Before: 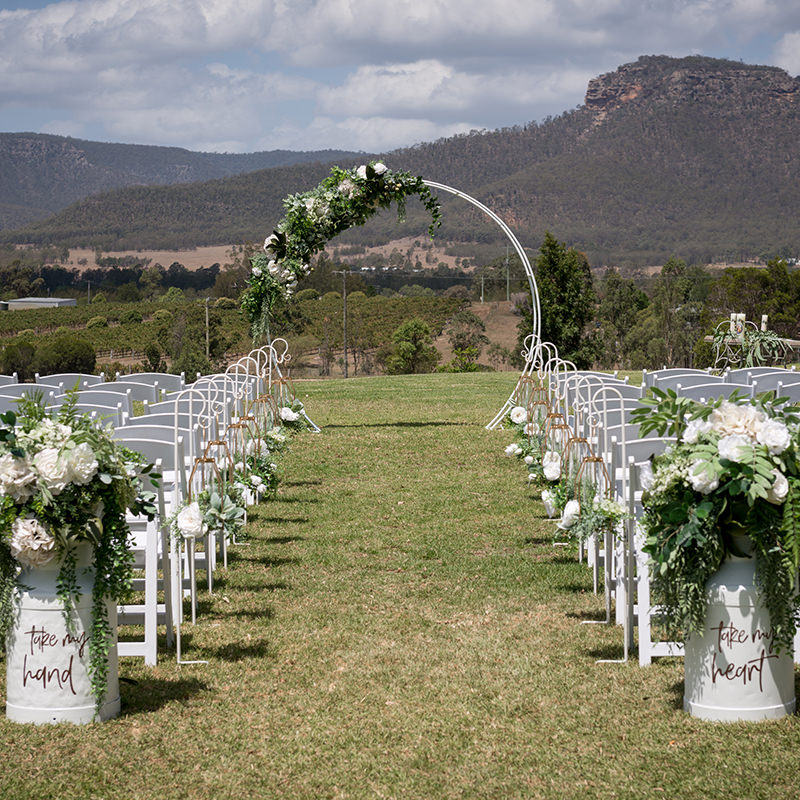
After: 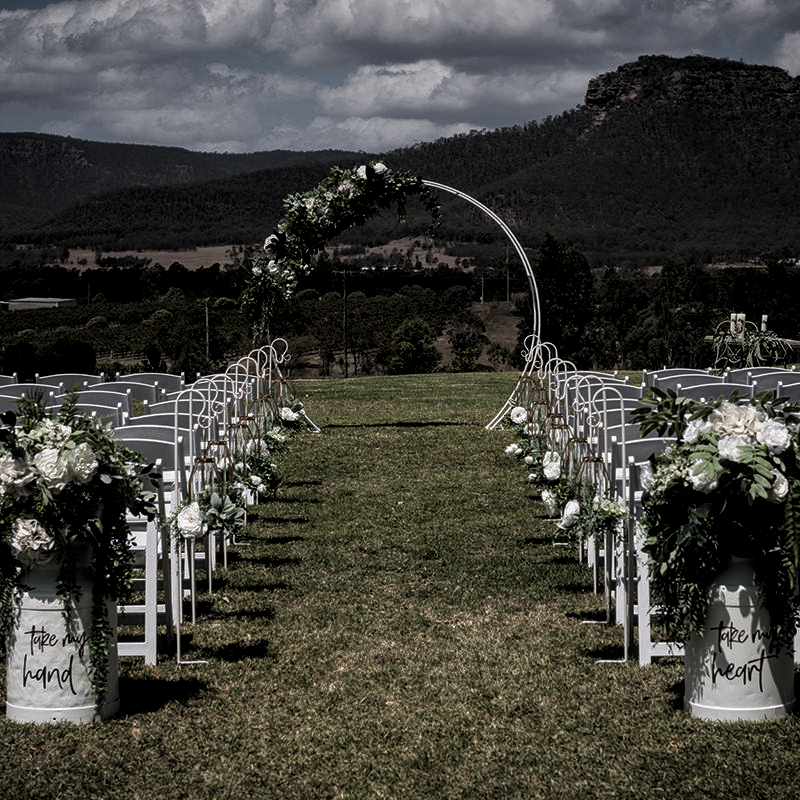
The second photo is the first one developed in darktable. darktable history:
levels: mode automatic, black 8.58%, gray 59.42%, levels [0, 0.445, 1]
local contrast: on, module defaults
